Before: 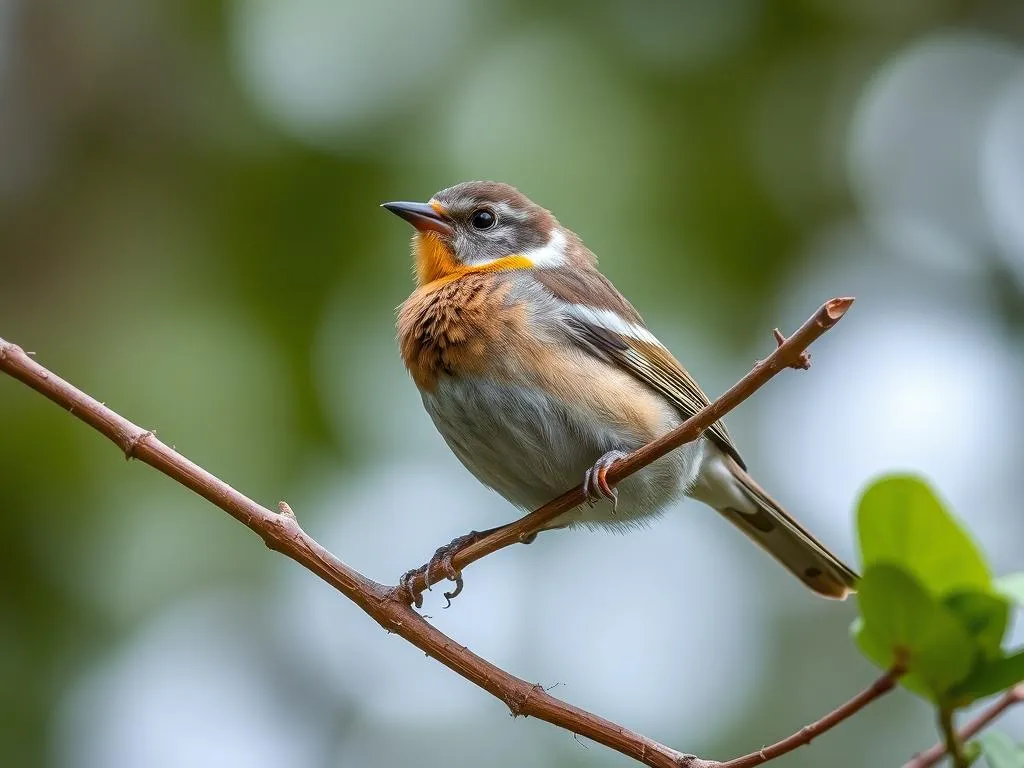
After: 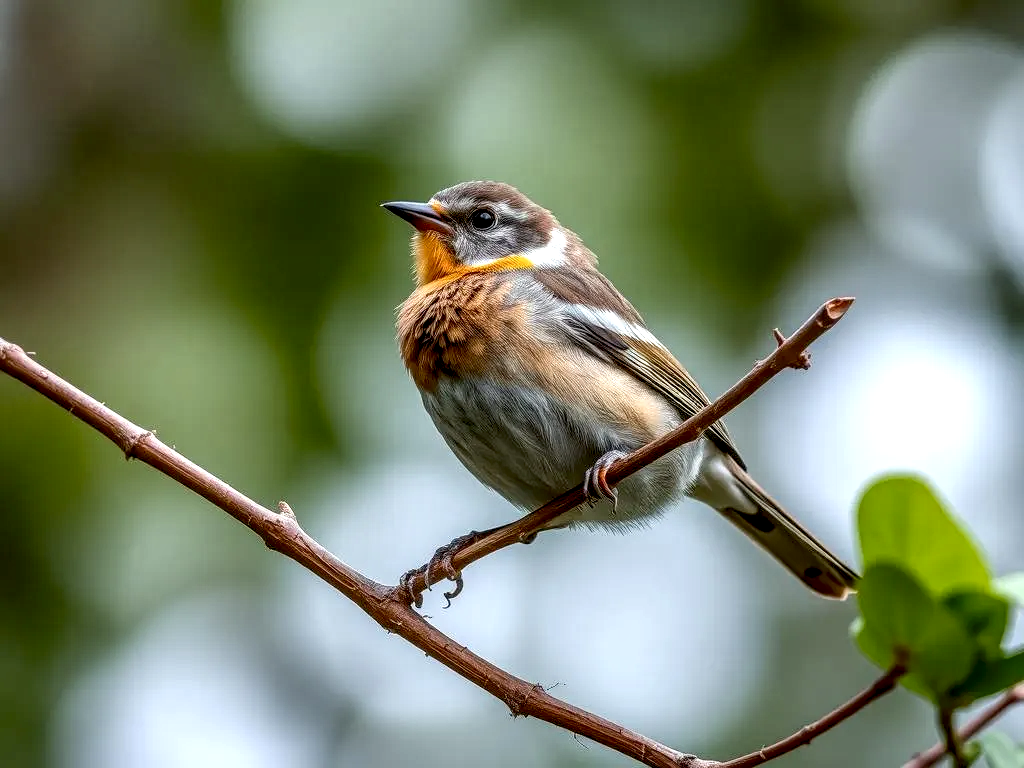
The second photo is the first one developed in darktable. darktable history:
local contrast: highlights 60%, shadows 60%, detail 160%
exposure: black level correction 0.01, exposure 0.011 EV, compensate highlight preservation false
